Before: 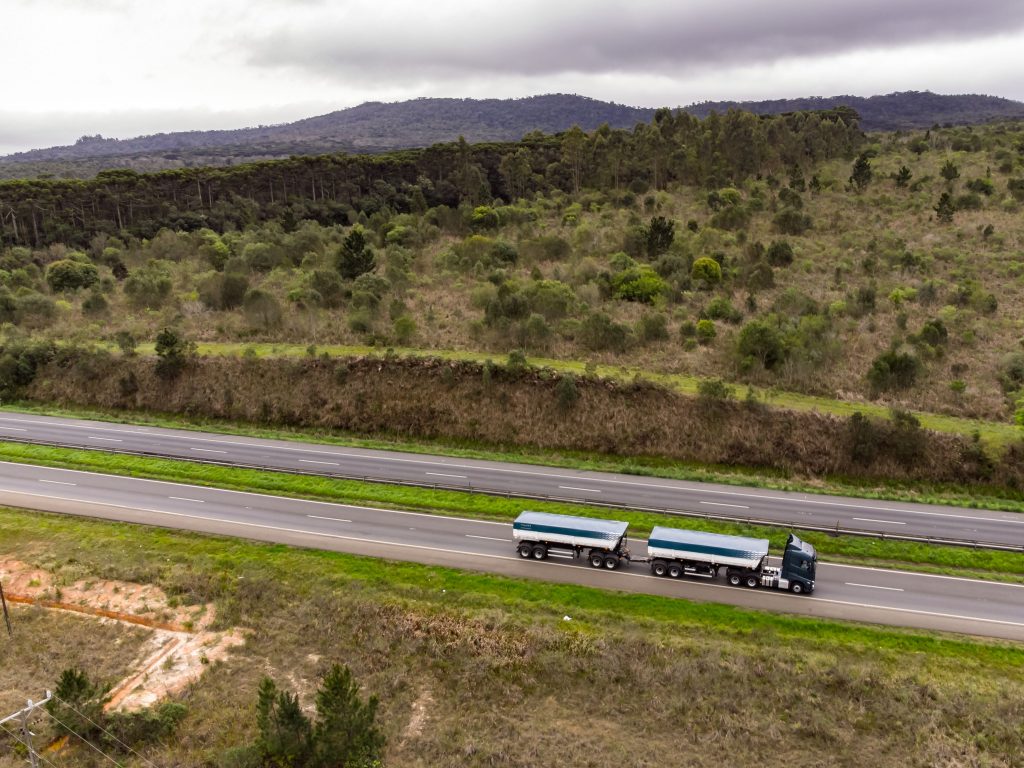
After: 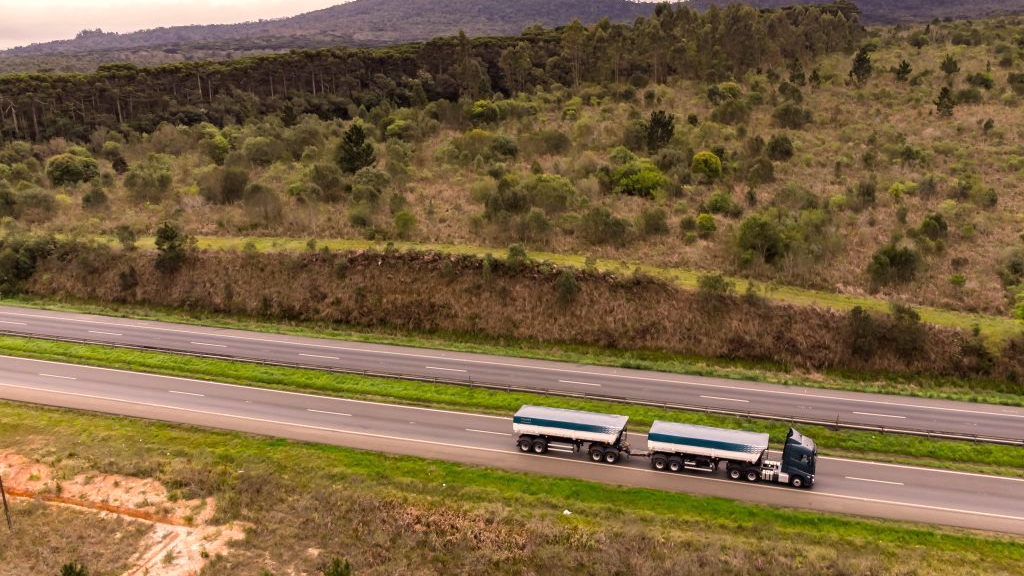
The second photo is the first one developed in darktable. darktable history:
white balance: red 1.127, blue 0.943
exposure: compensate highlight preservation false
crop: top 13.819%, bottom 11.169%
